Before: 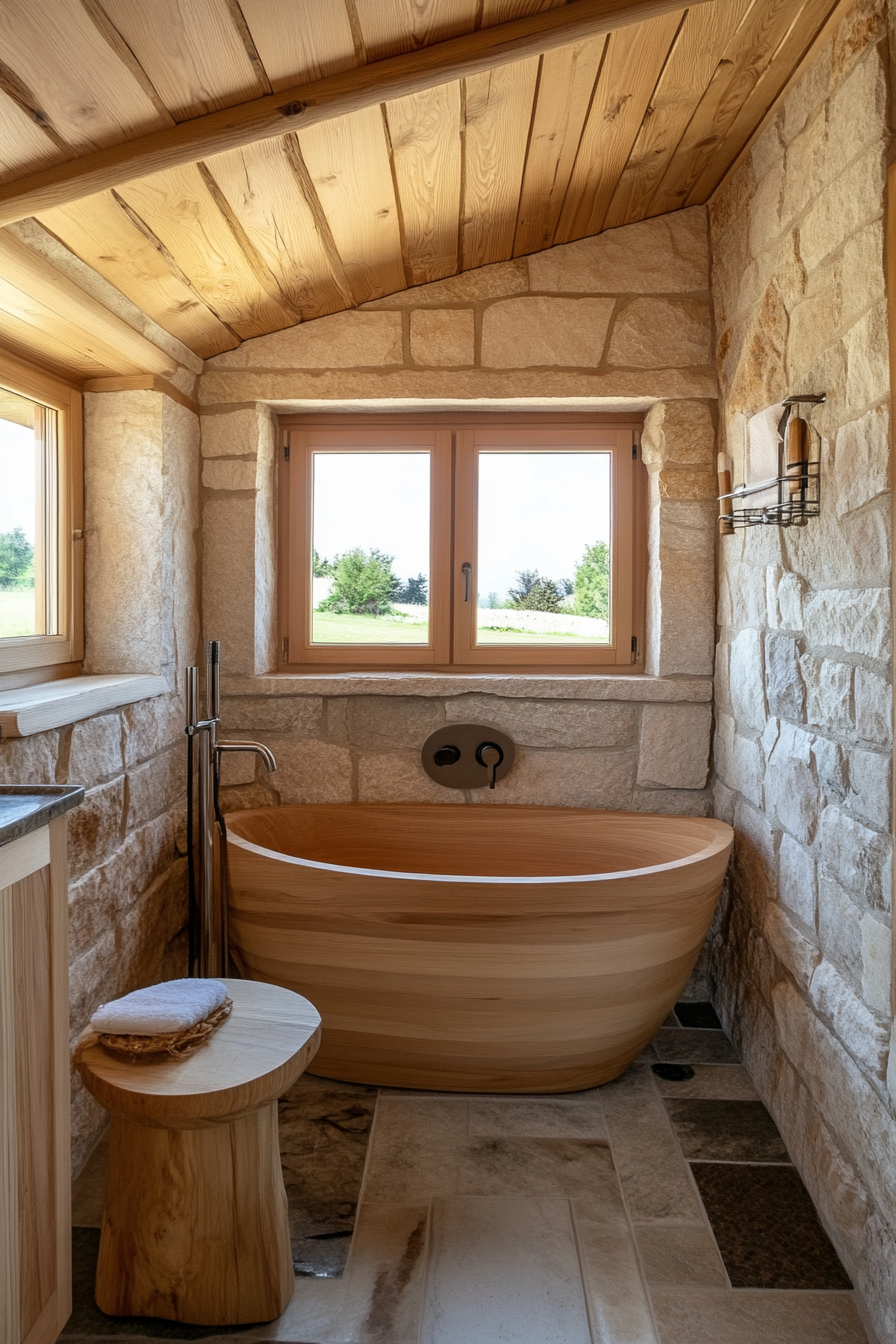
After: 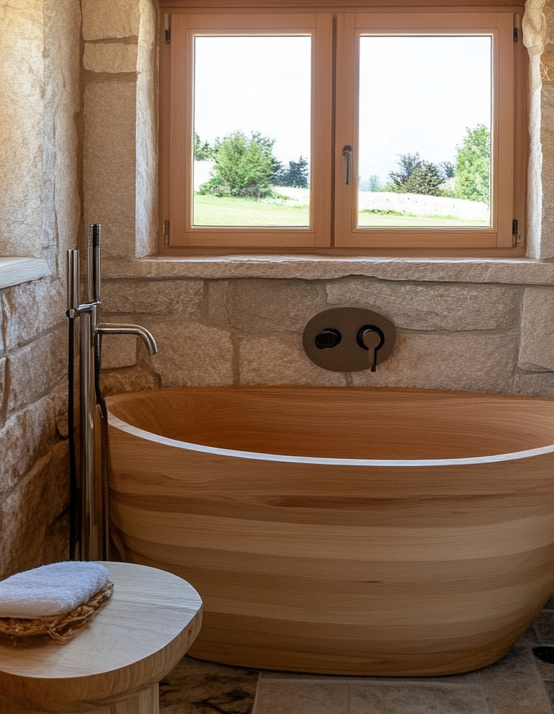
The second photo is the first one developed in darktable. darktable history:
crop: left 13.361%, top 31.058%, right 24.733%, bottom 15.762%
